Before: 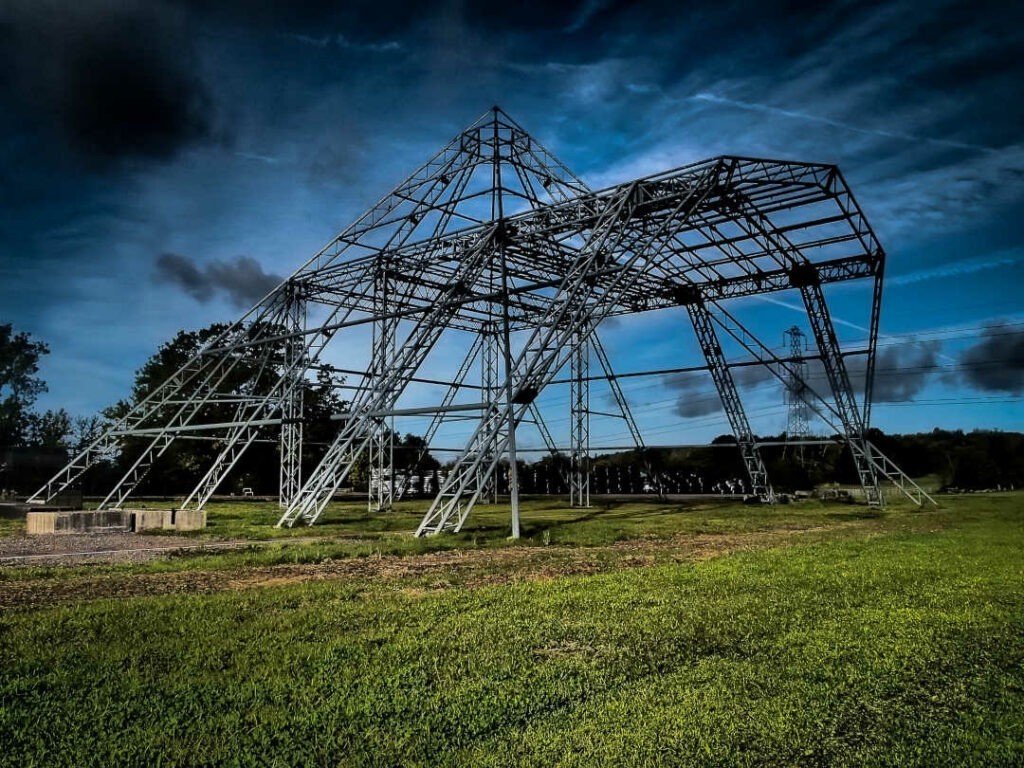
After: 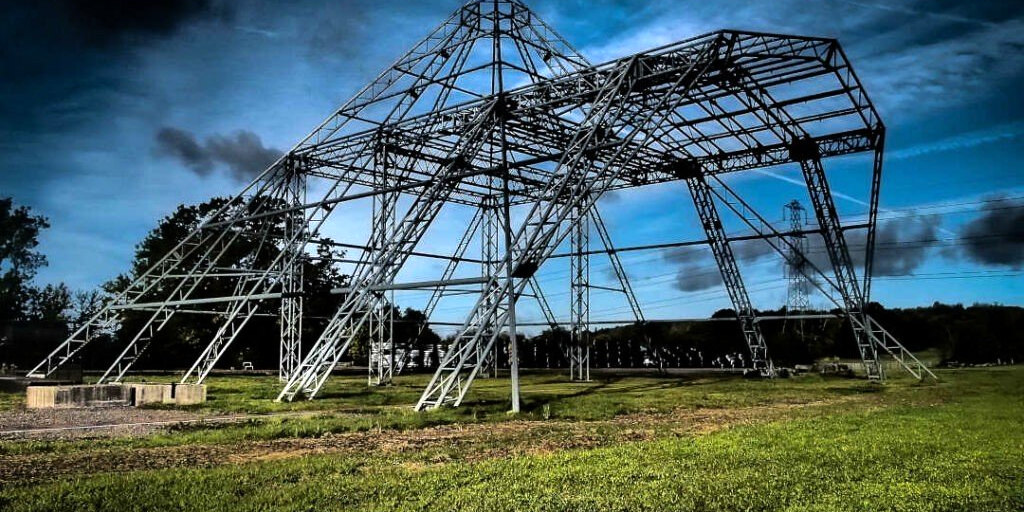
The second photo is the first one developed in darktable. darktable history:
tone equalizer: -8 EV -0.732 EV, -7 EV -0.677 EV, -6 EV -0.604 EV, -5 EV -0.378 EV, -3 EV 0.393 EV, -2 EV 0.6 EV, -1 EV 0.696 EV, +0 EV 0.753 EV, mask exposure compensation -0.497 EV
crop: top 16.479%, bottom 16.778%
